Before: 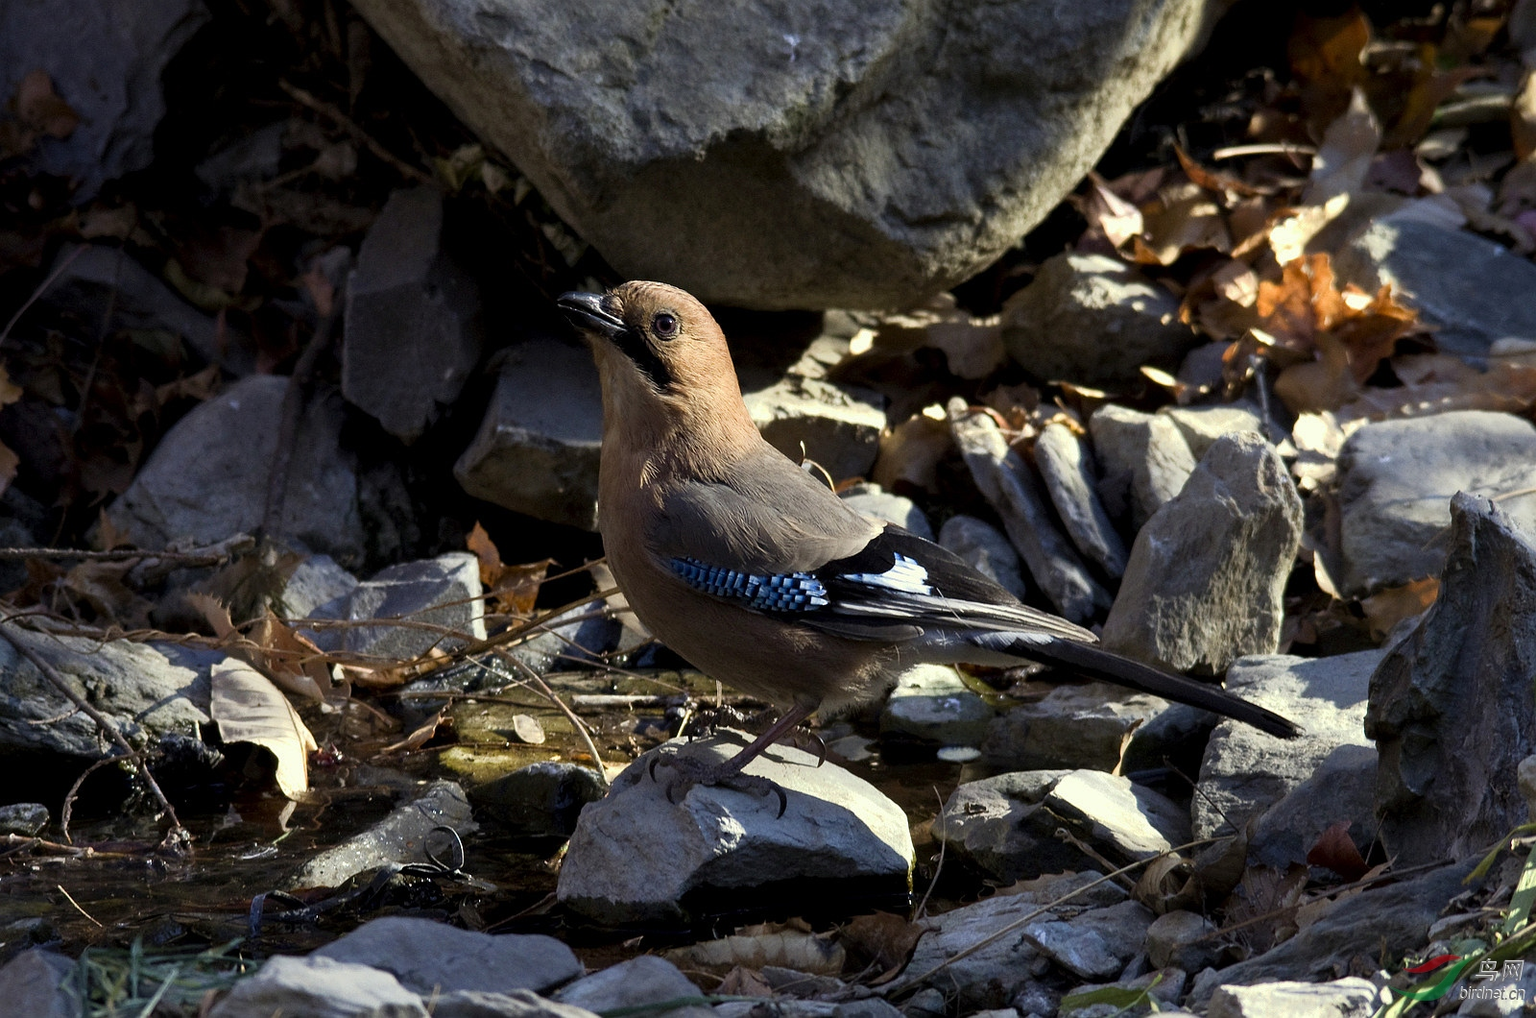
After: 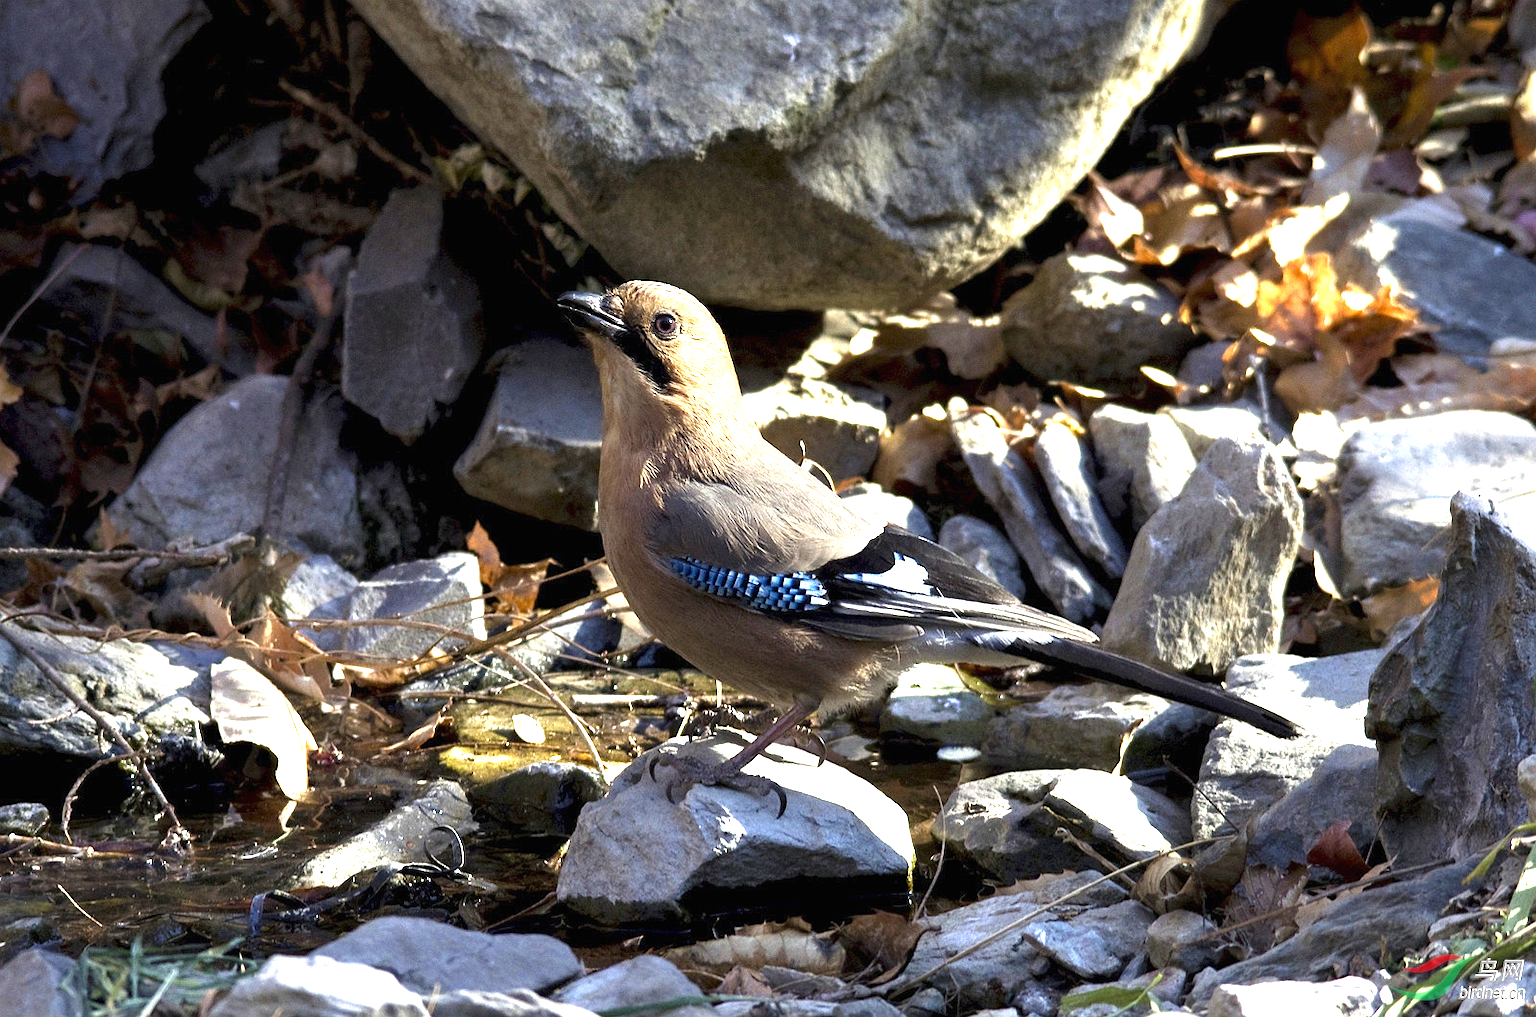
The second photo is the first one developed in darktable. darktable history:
exposure: black level correction 0, exposure 1.688 EV, compensate highlight preservation false
